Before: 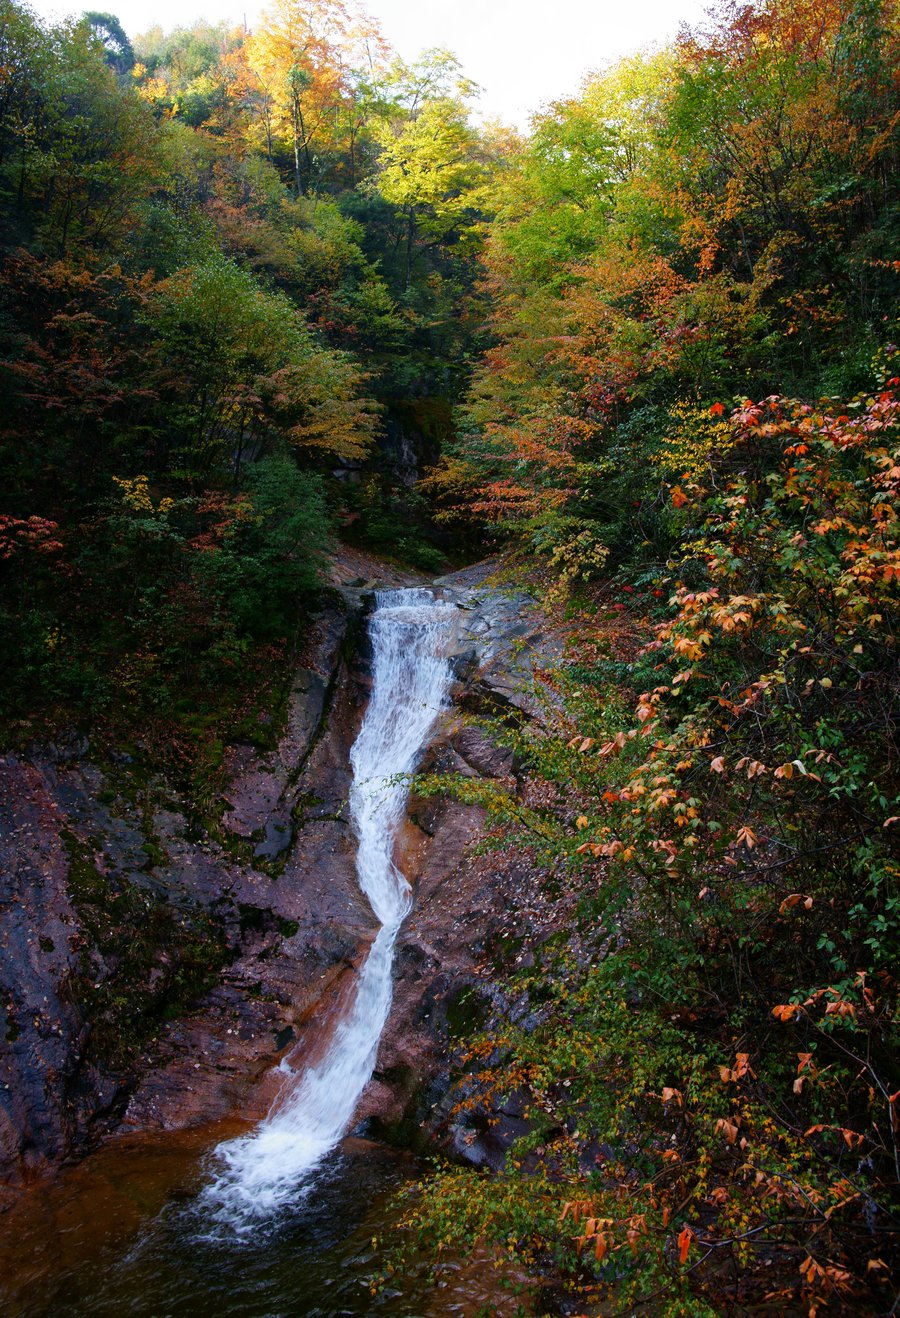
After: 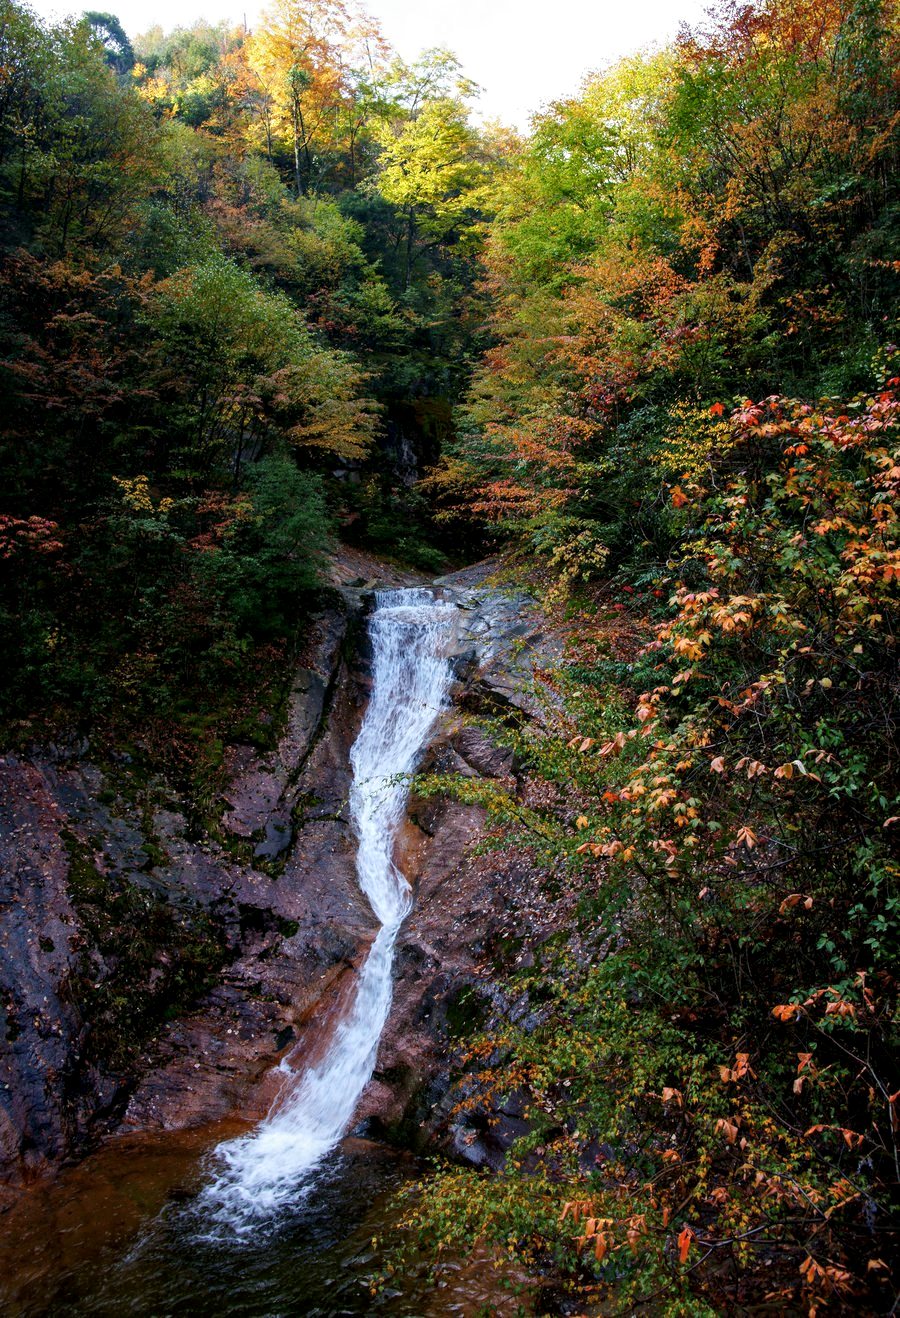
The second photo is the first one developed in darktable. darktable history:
local contrast: highlights 42%, shadows 63%, detail 137%, midtone range 0.521
